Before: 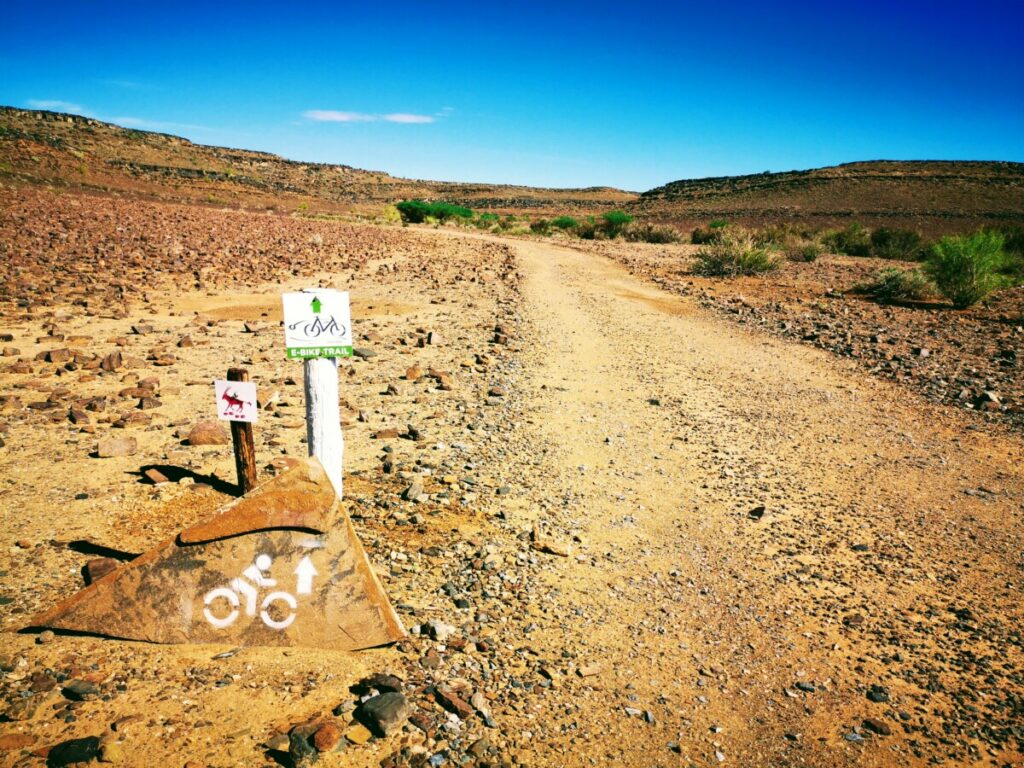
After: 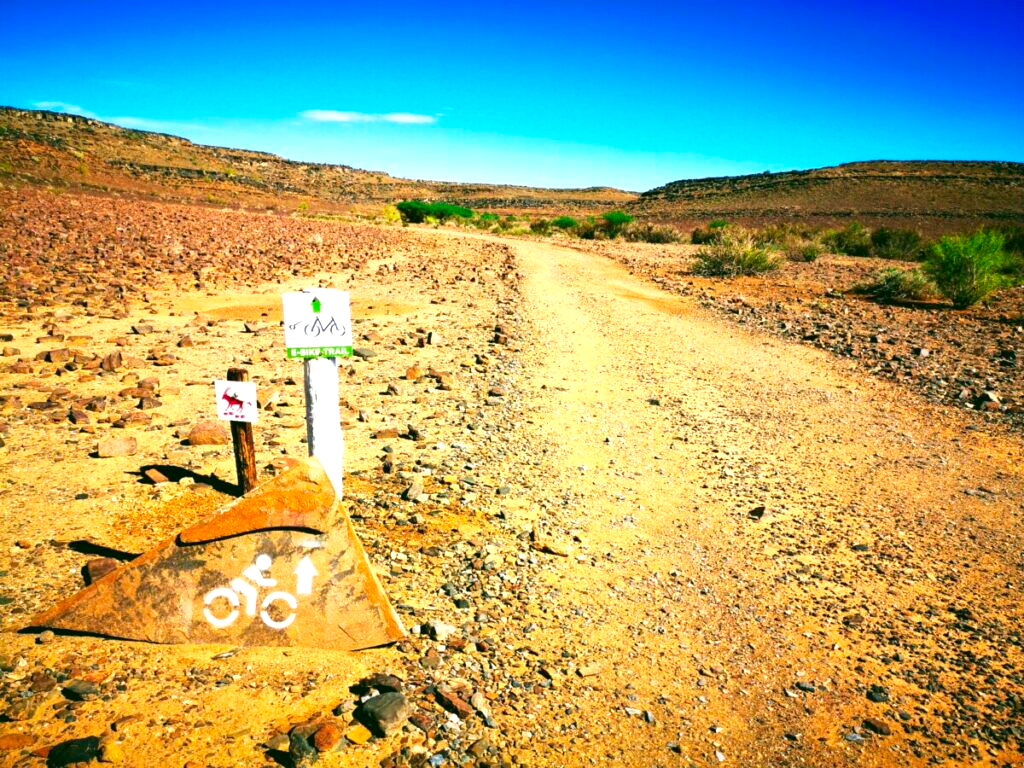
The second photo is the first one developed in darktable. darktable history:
exposure: black level correction 0.001, exposure 0.498 EV, compensate highlight preservation false
color correction: highlights b* 0.023, saturation 1.31
